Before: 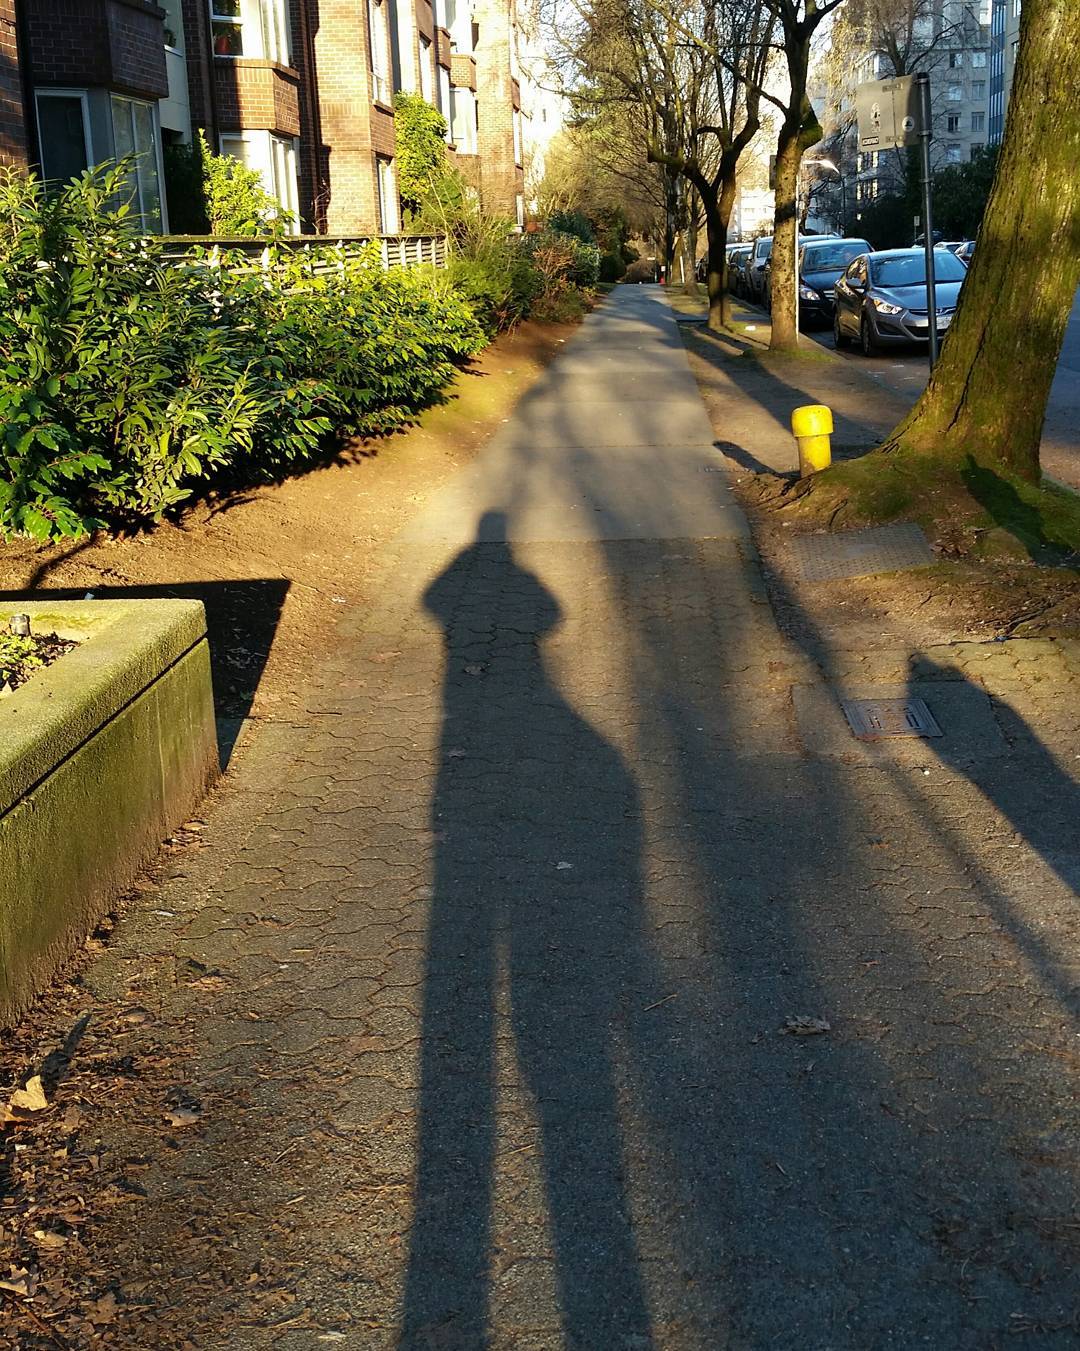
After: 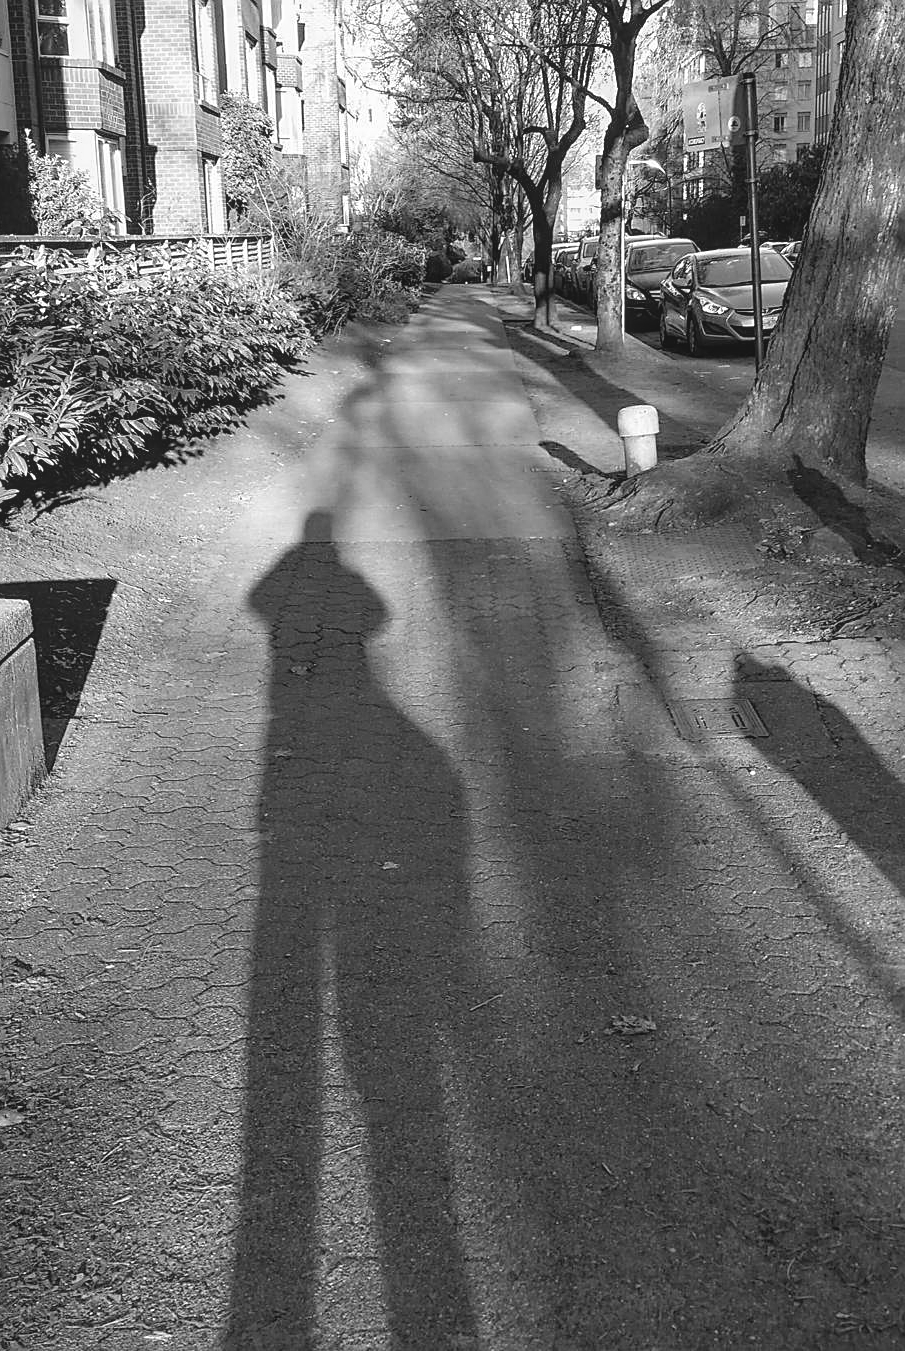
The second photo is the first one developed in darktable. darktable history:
crop: left 16.145%
contrast brightness saturation: contrast -0.15, brightness 0.05, saturation -0.12
levels: levels [0, 0.476, 0.951]
sharpen: on, module defaults
color correction: highlights a* 3.12, highlights b* -1.55, shadows a* -0.101, shadows b* 2.52, saturation 0.98
local contrast: on, module defaults
tone equalizer: -8 EV -0.55 EV
color zones: curves: ch1 [(0, -0.014) (0.143, -0.013) (0.286, -0.013) (0.429, -0.016) (0.571, -0.019) (0.714, -0.015) (0.857, 0.002) (1, -0.014)]
